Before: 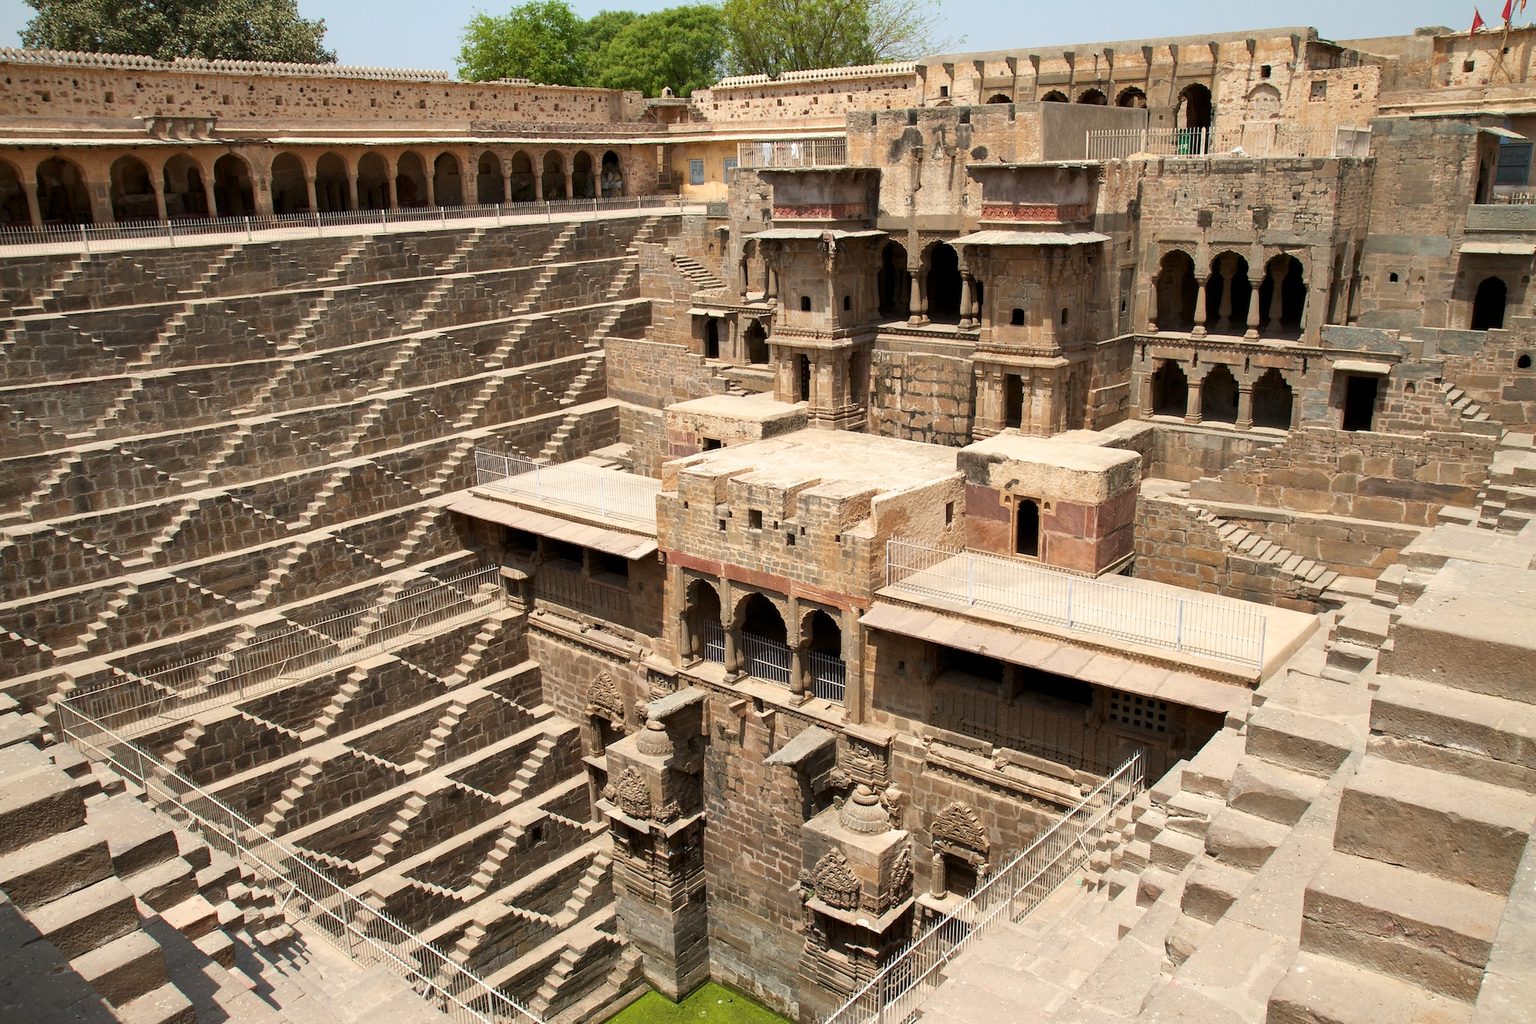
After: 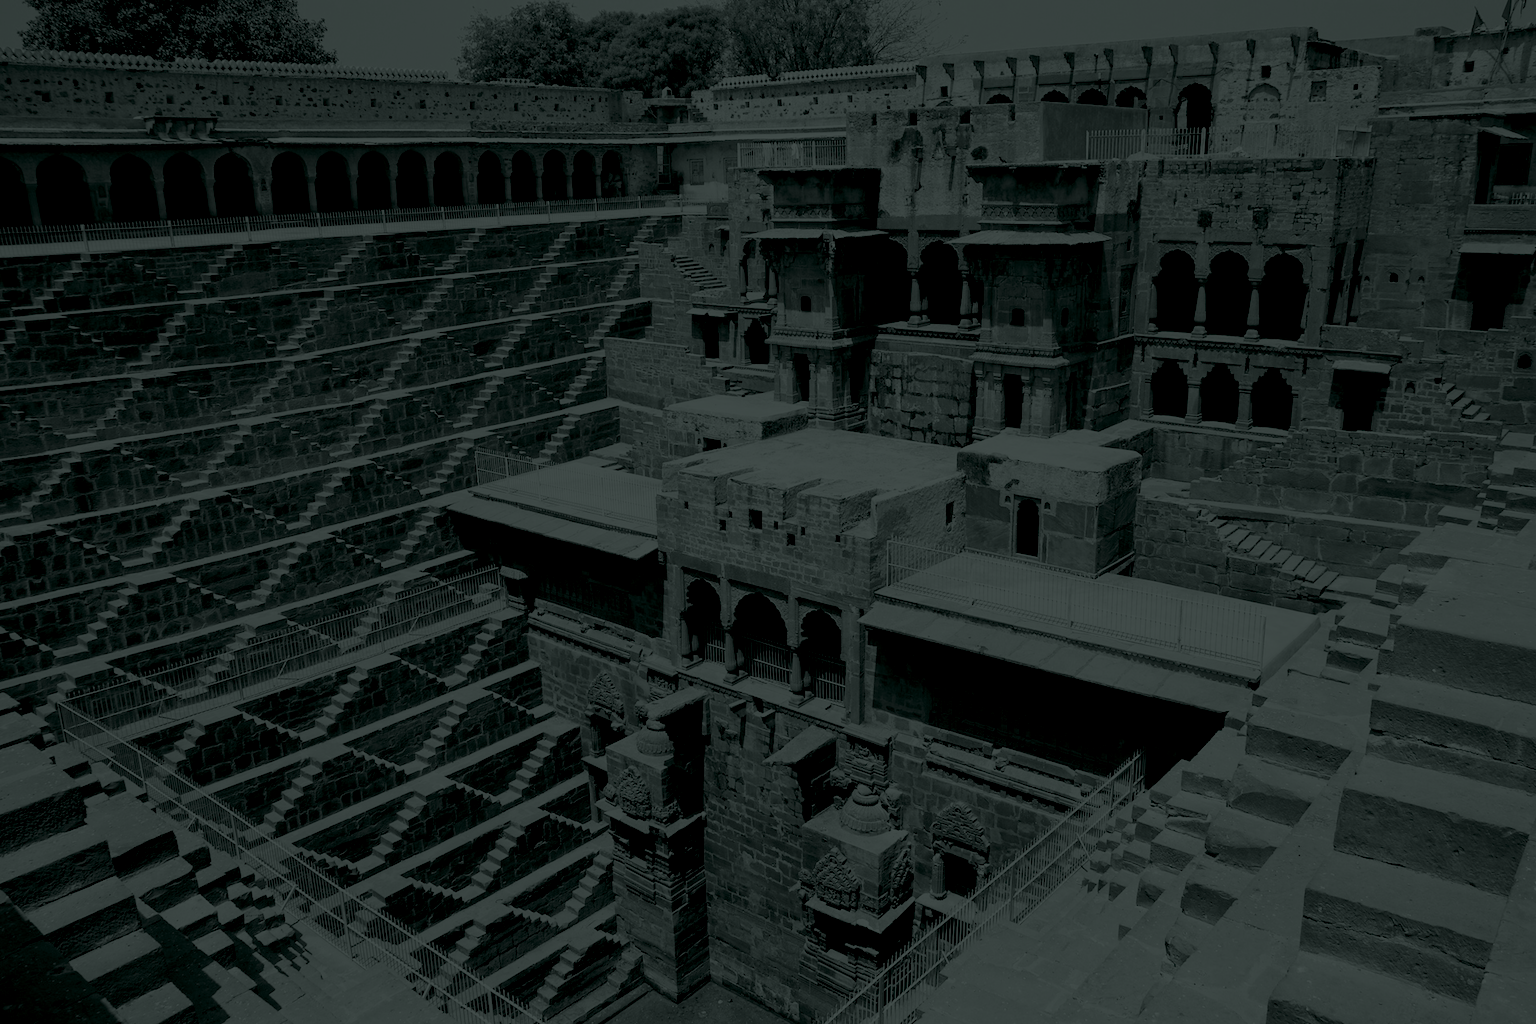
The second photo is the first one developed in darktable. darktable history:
colorize: hue 90°, saturation 19%, lightness 1.59%, version 1
haze removal: compatibility mode true, adaptive false
color balance rgb: linear chroma grading › global chroma -0.67%, saturation formula JzAzBz (2021)
filmic rgb: black relative exposure -7.65 EV, white relative exposure 4.56 EV, hardness 3.61
